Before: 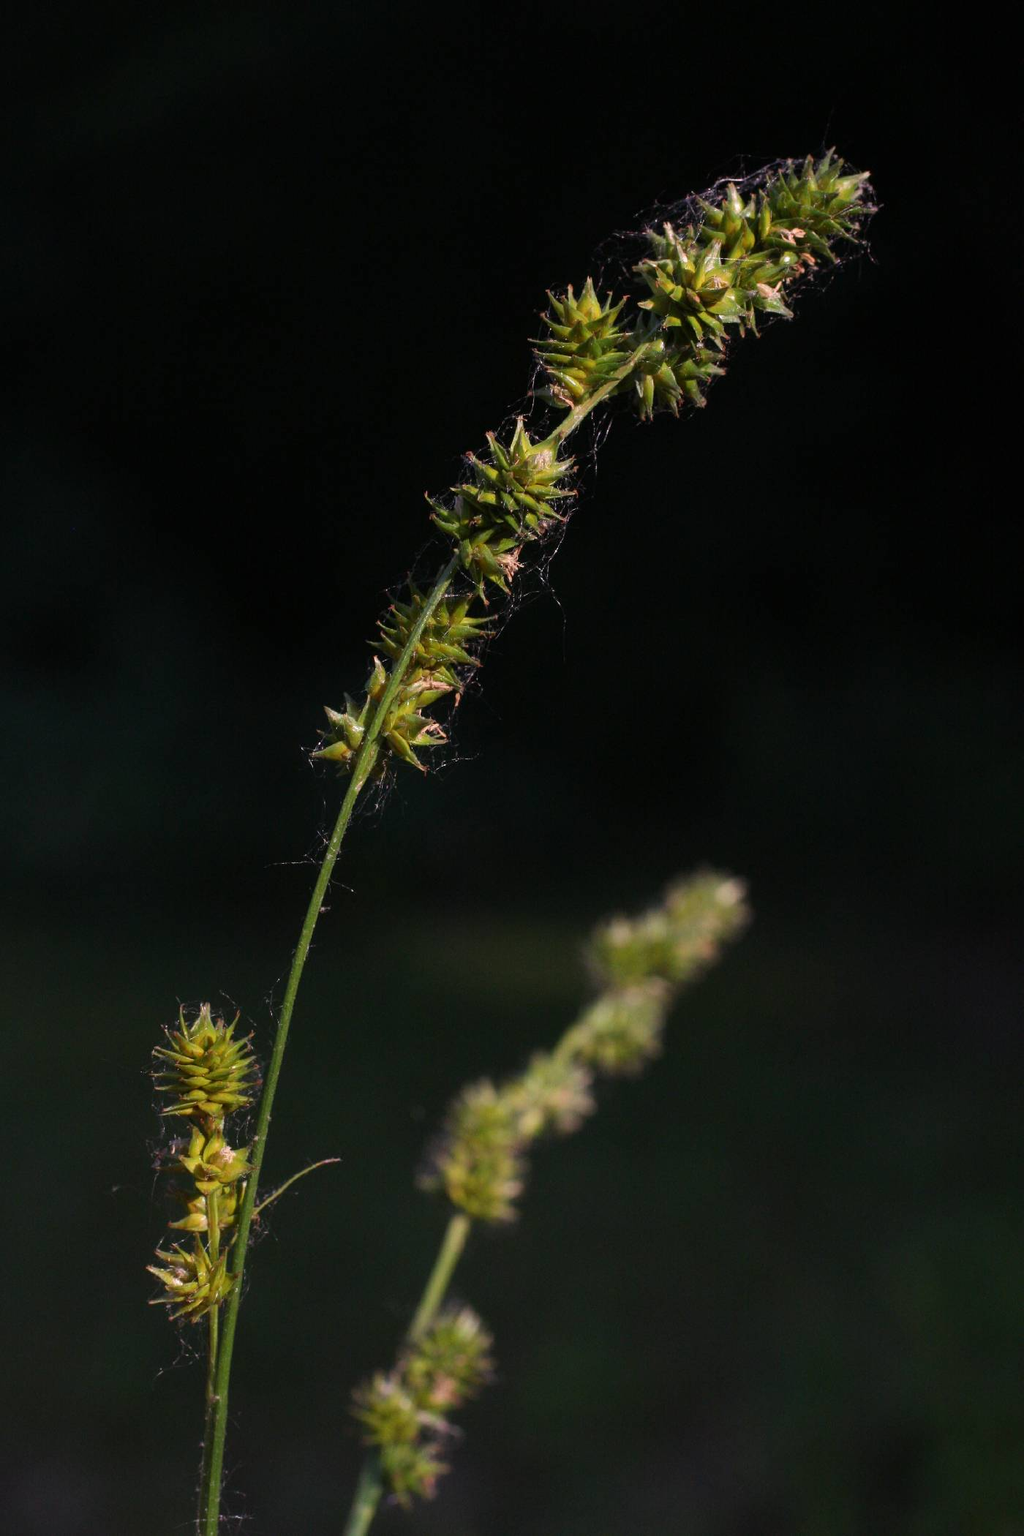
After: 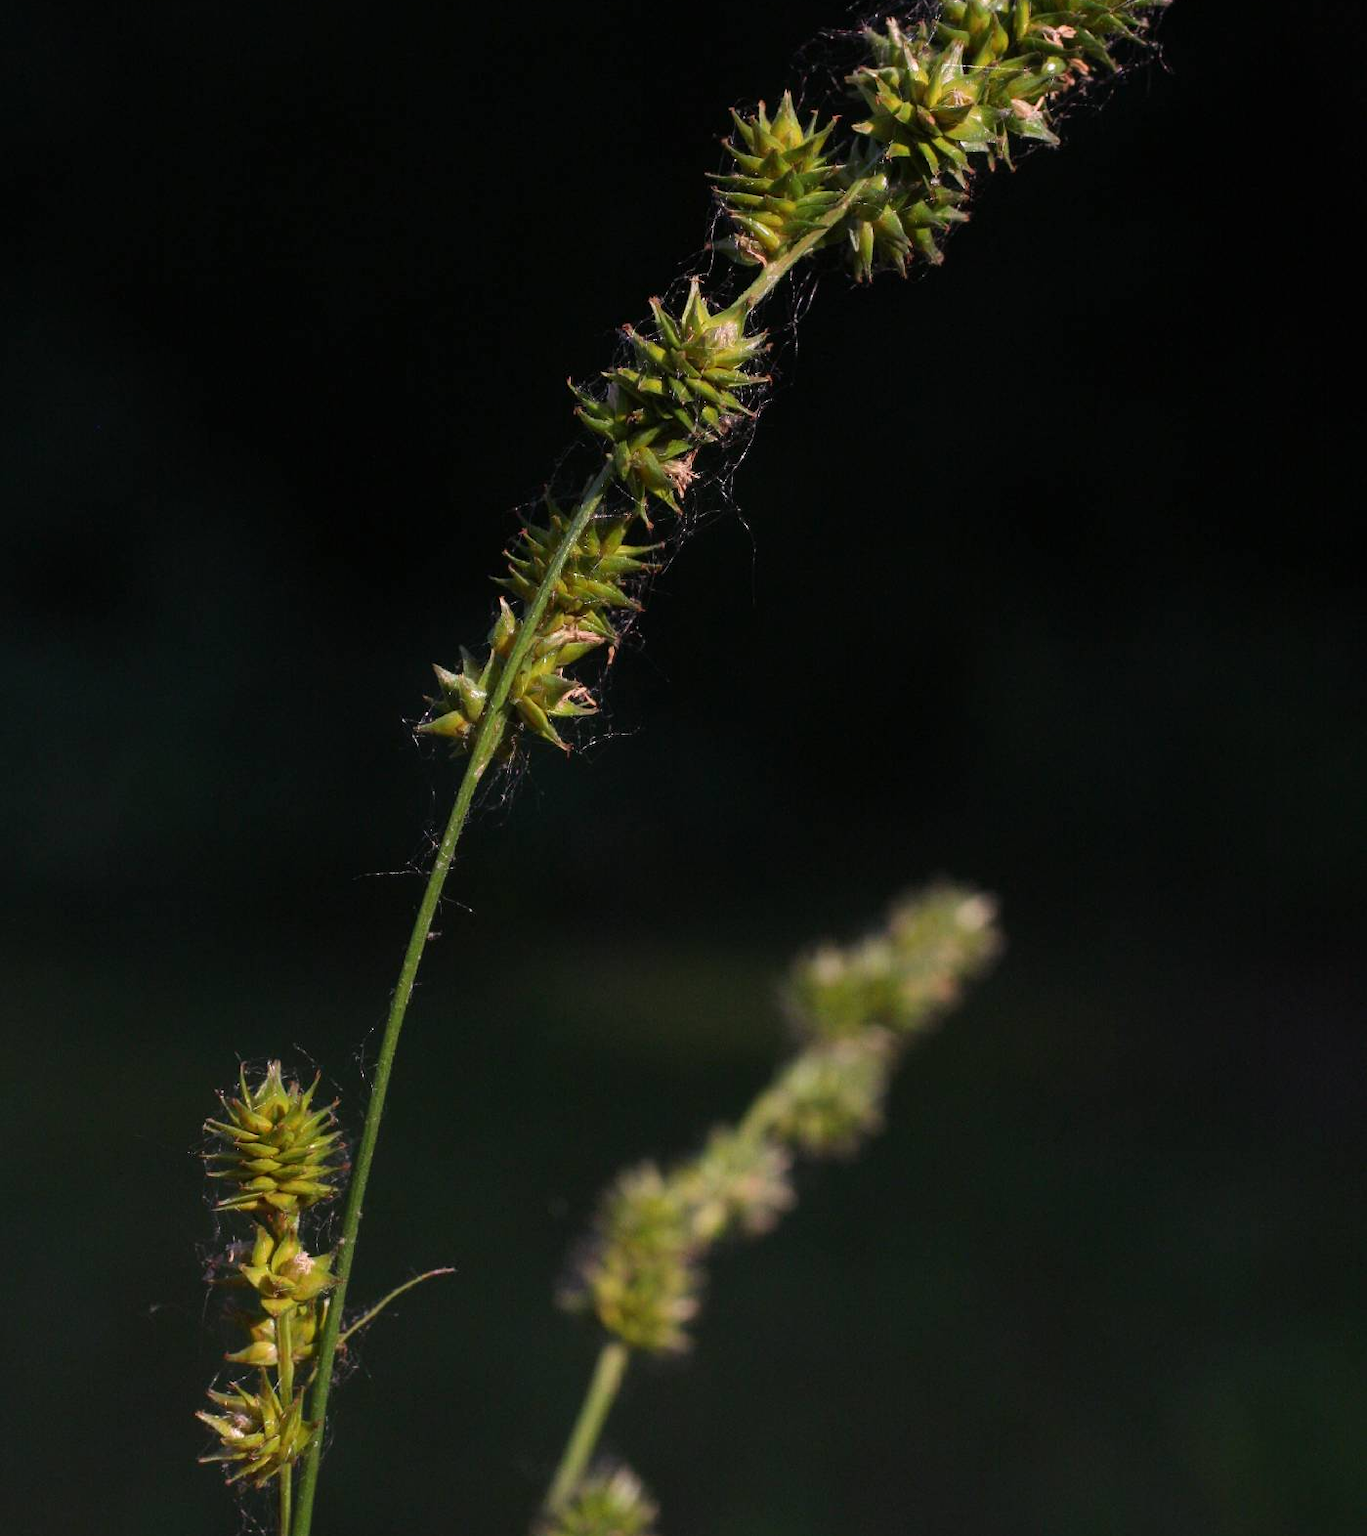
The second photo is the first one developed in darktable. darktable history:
crop: top 13.626%, bottom 11.472%
